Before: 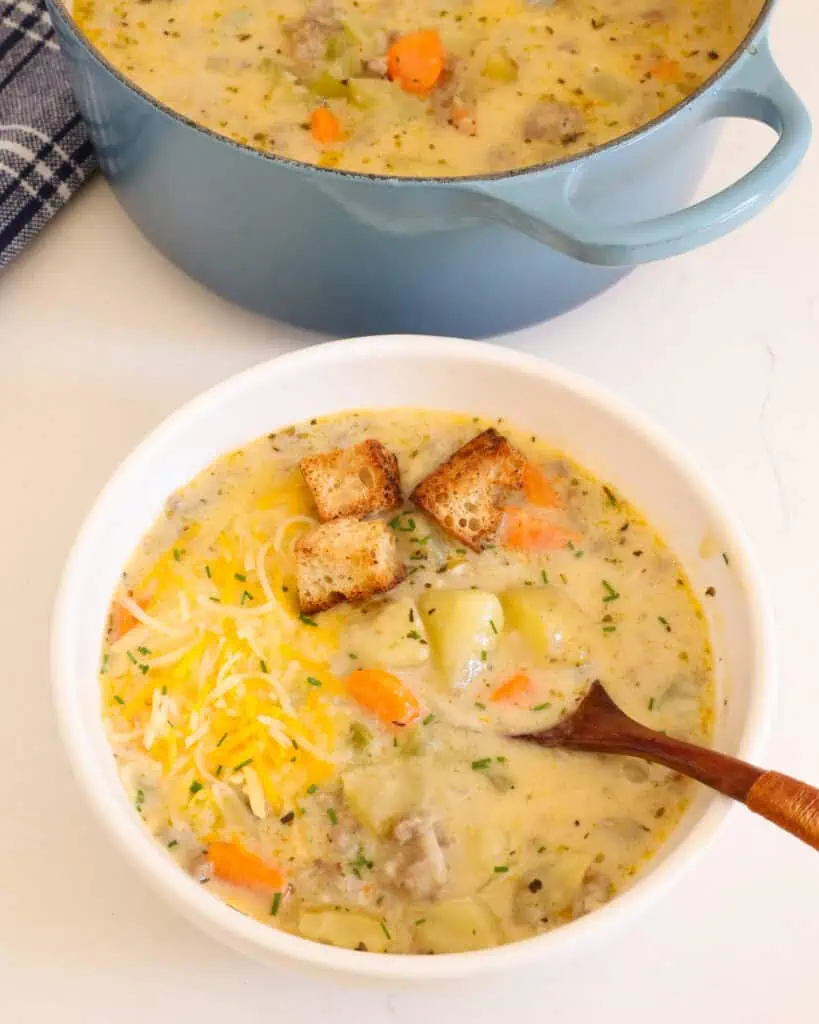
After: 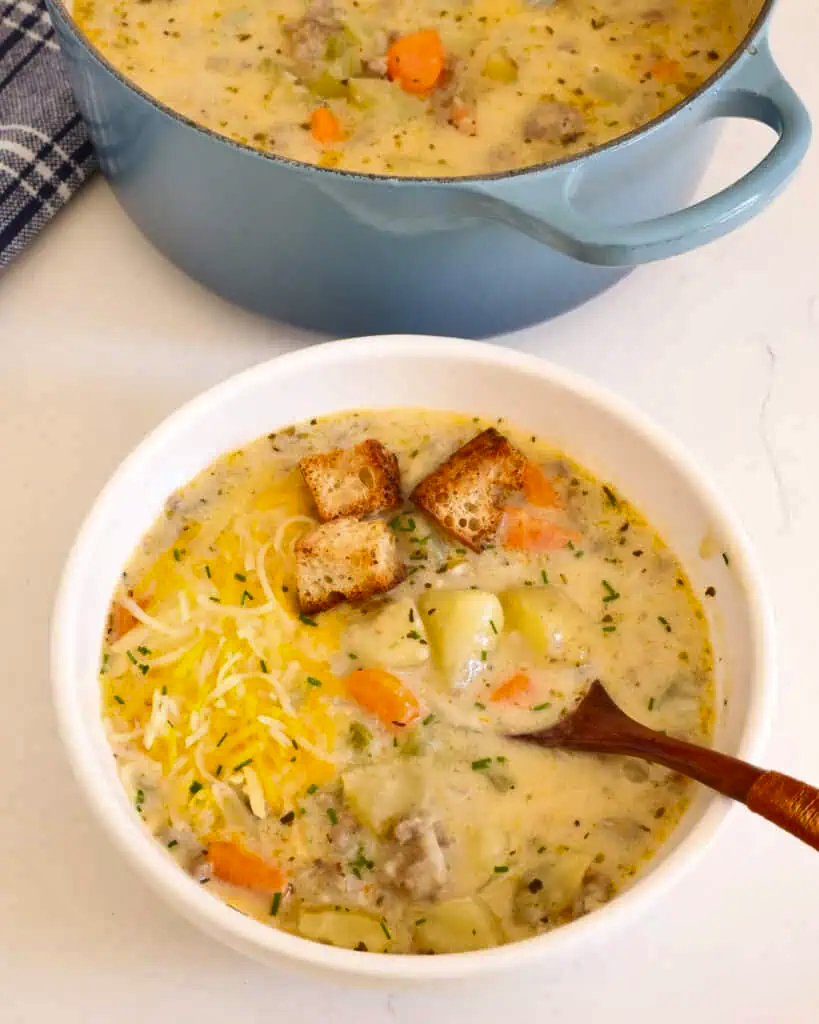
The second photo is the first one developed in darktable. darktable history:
tone equalizer: on, module defaults
shadows and highlights: shadows 12.1, white point adjustment 1.2, soften with gaussian
